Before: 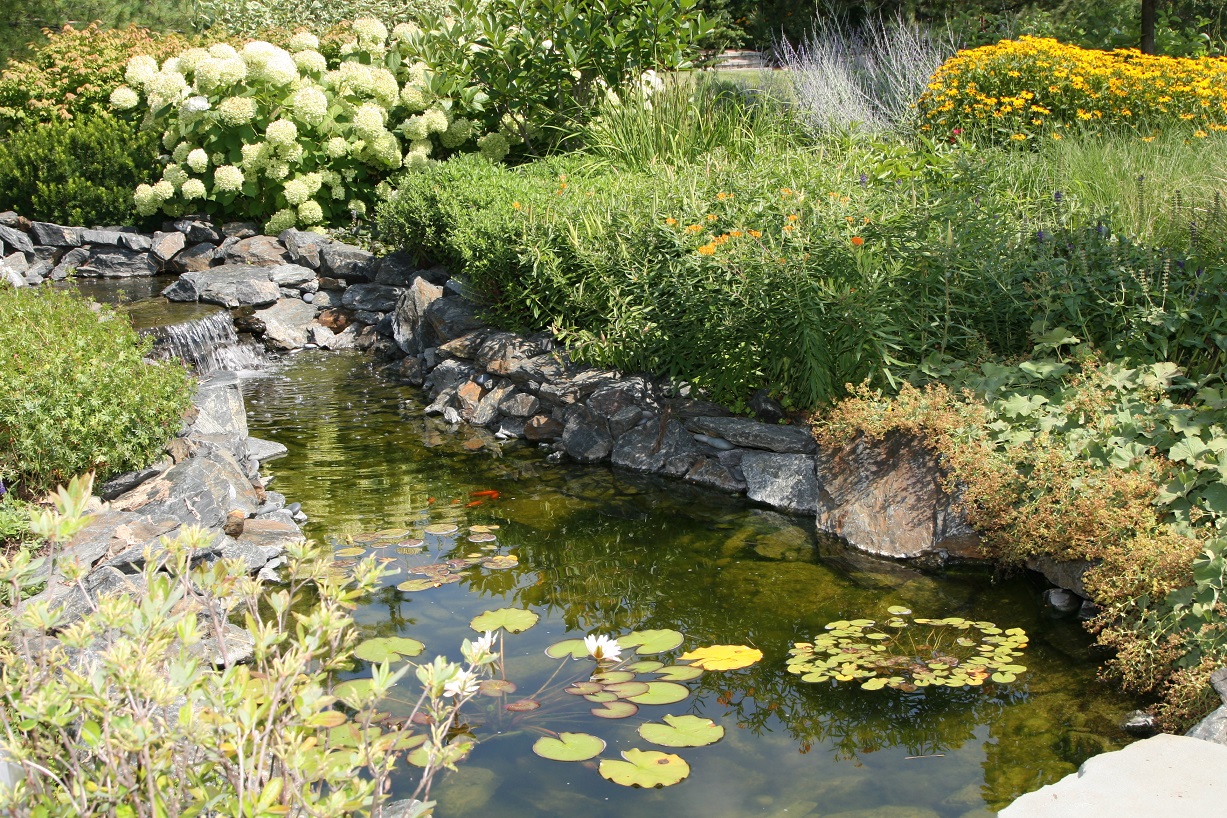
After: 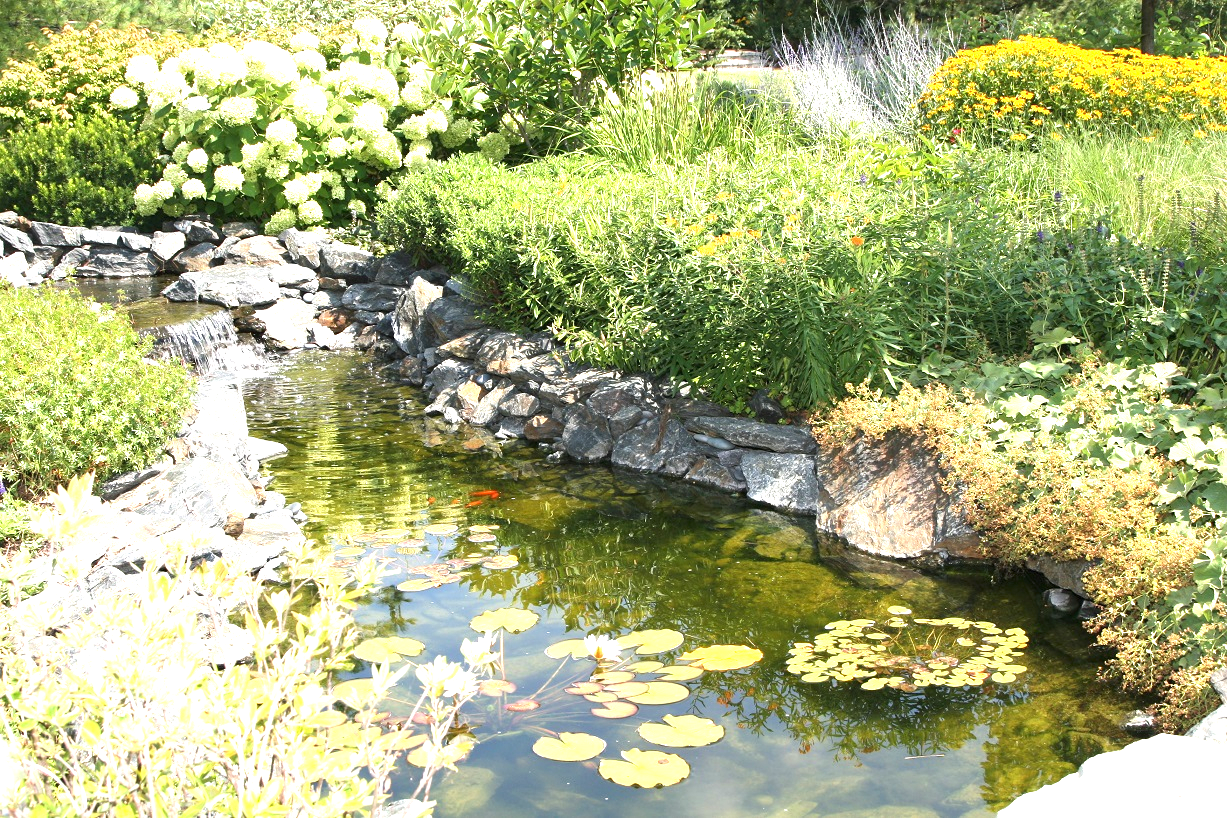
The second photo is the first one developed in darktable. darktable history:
exposure: black level correction 0, exposure 1.285 EV, compensate highlight preservation false
